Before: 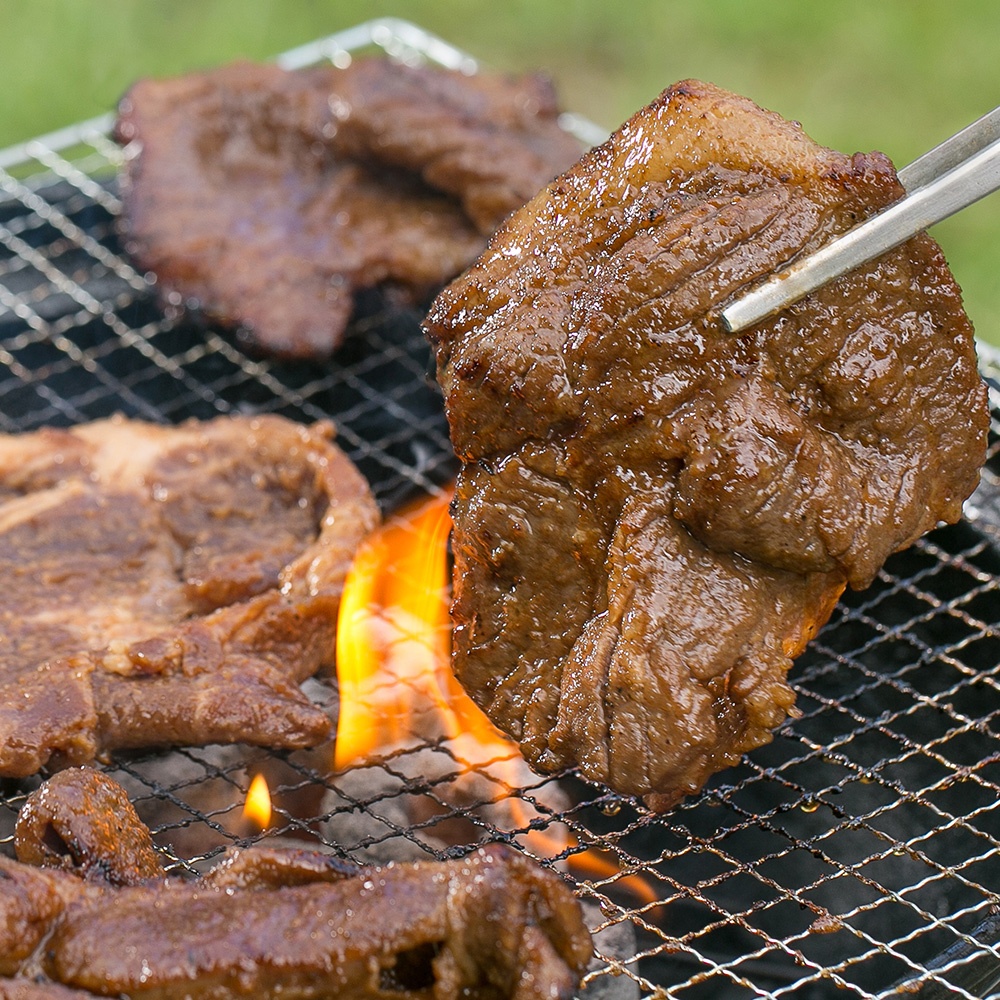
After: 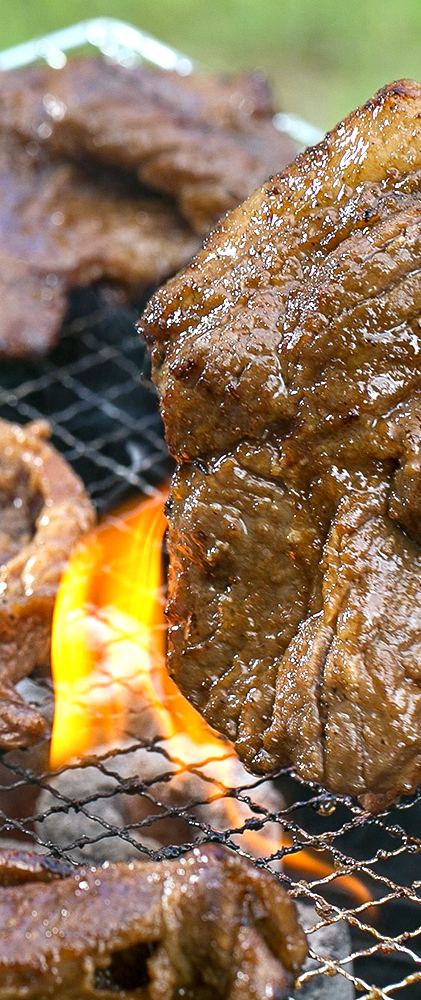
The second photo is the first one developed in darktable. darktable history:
crop: left 28.583%, right 29.231%
white balance: red 0.925, blue 1.046
contrast brightness saturation: contrast 0.03, brightness -0.04
exposure: black level correction -0.002, exposure 0.54 EV, compensate highlight preservation false
contrast equalizer: octaves 7, y [[0.6 ×6], [0.55 ×6], [0 ×6], [0 ×6], [0 ×6]], mix 0.29
